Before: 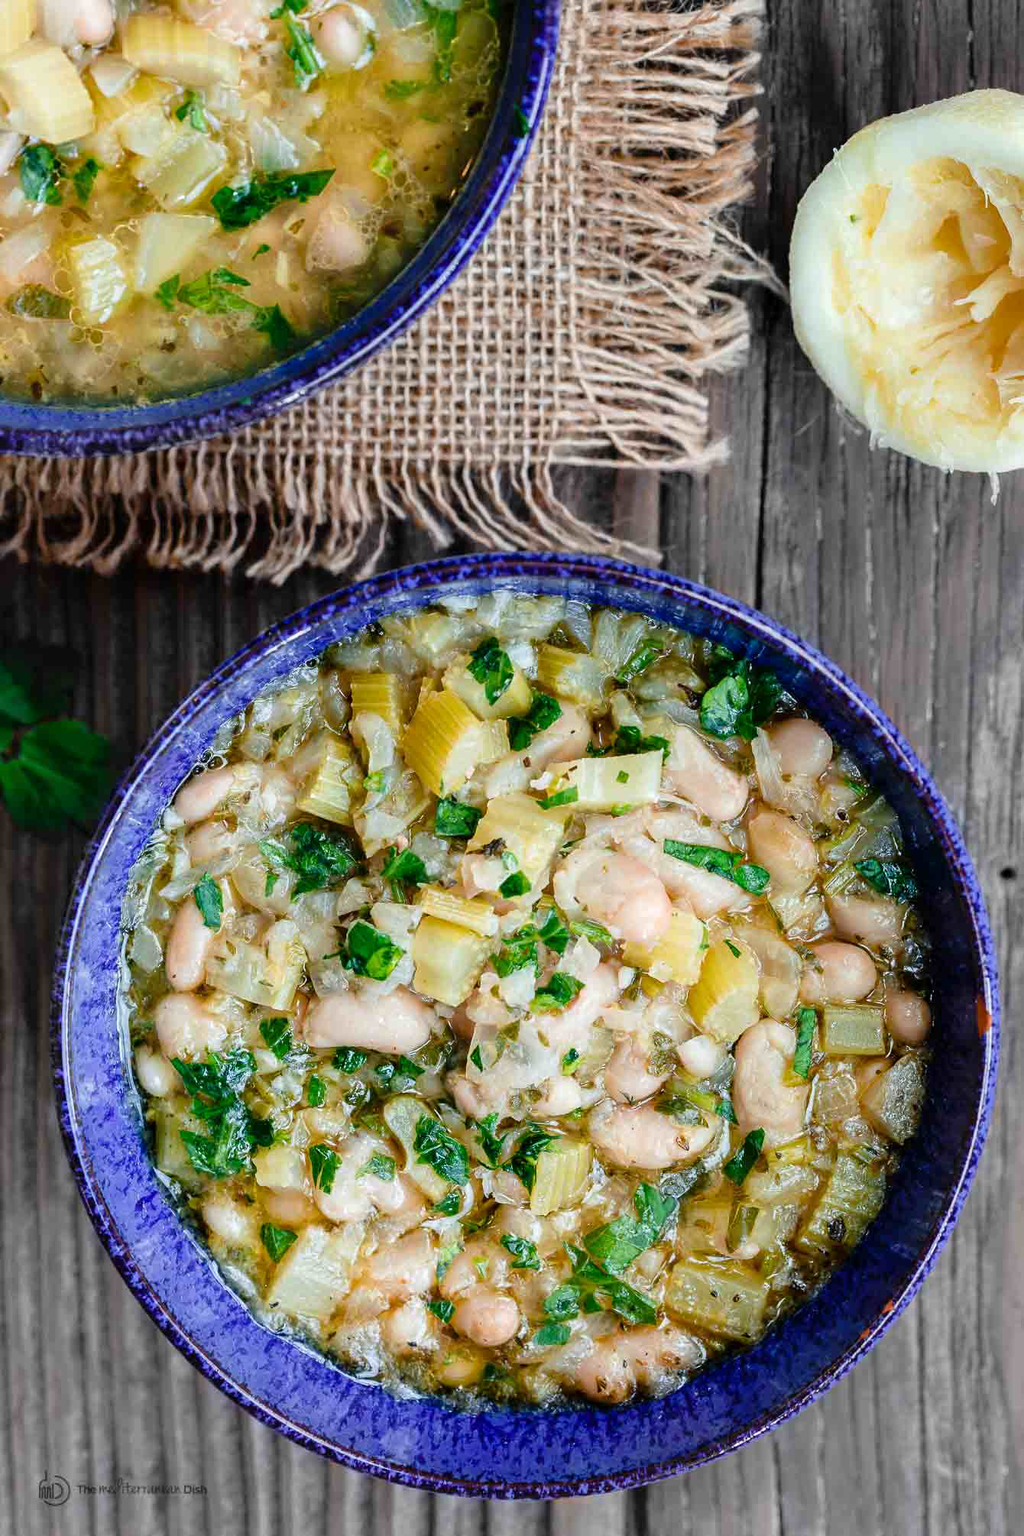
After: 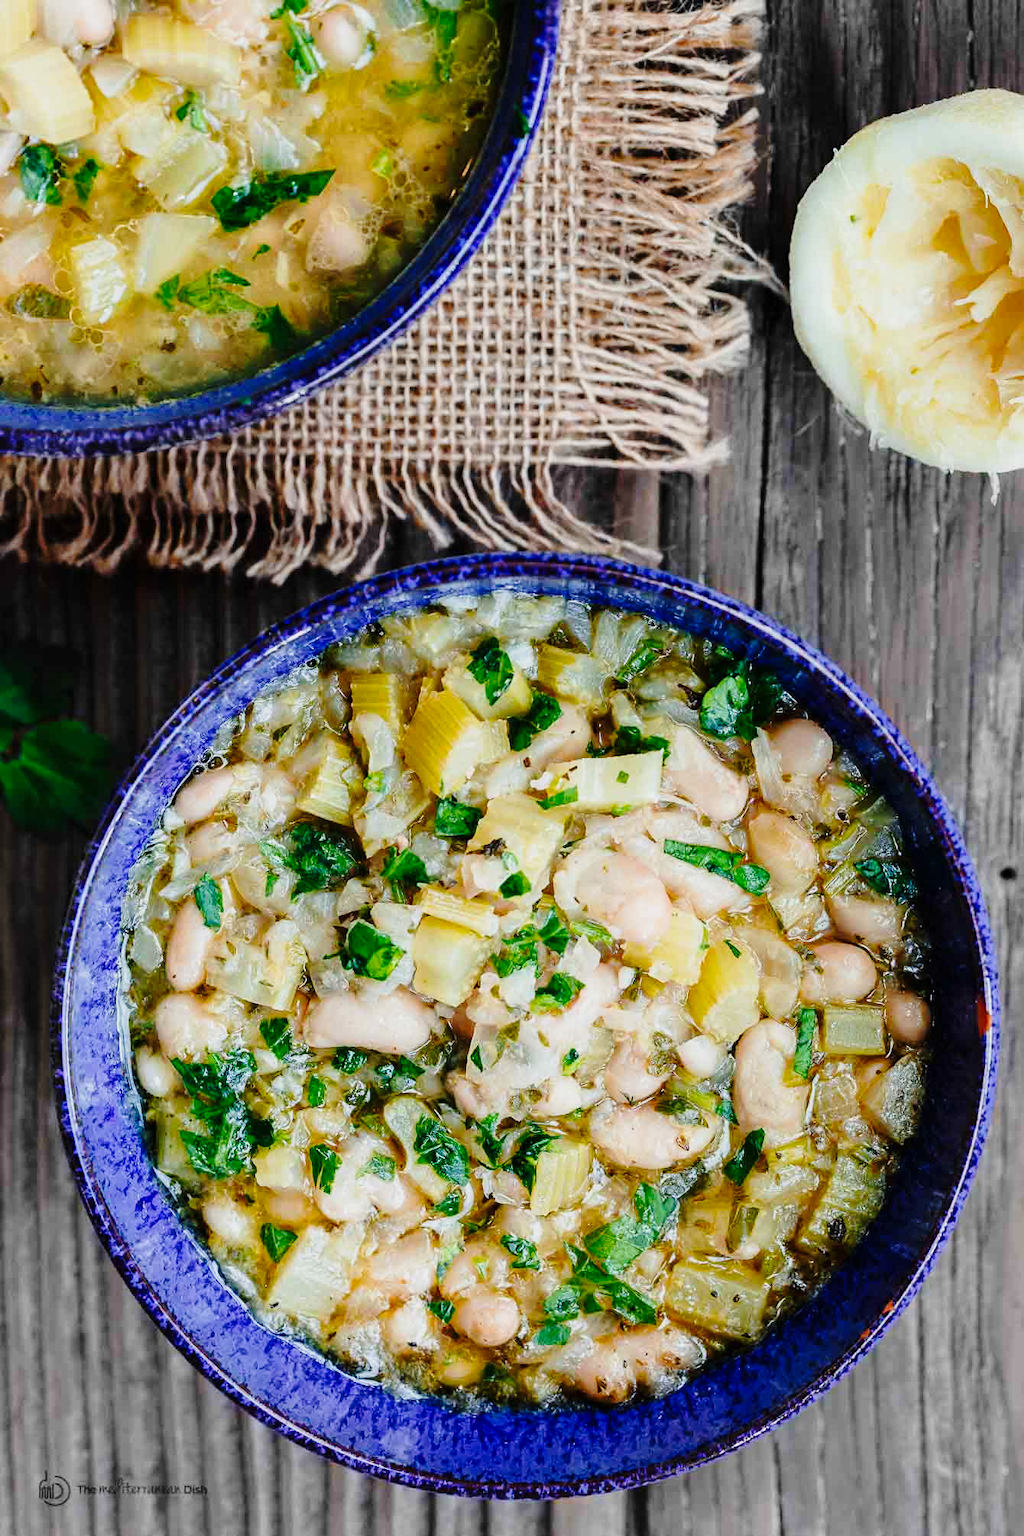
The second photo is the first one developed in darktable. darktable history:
base curve: curves: ch0 [(0, 0) (0.028, 0.03) (0.121, 0.232) (0.46, 0.748) (0.859, 0.968) (1, 1)], preserve colors none
exposure: black level correction 0, exposure -0.721 EV, compensate highlight preservation false
